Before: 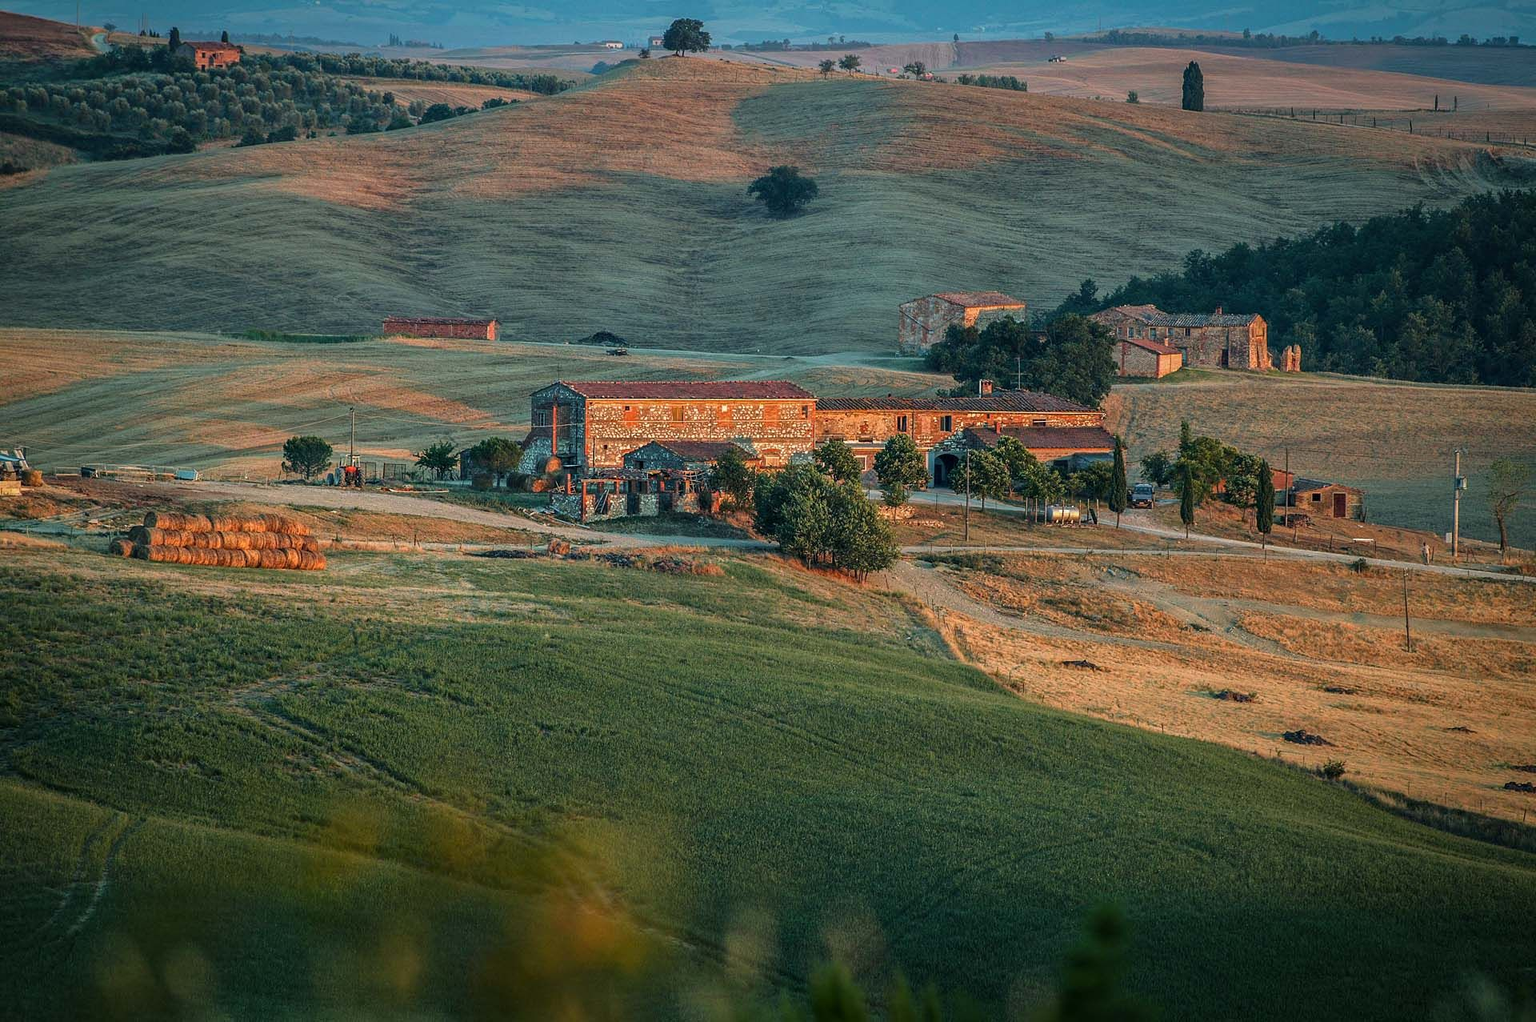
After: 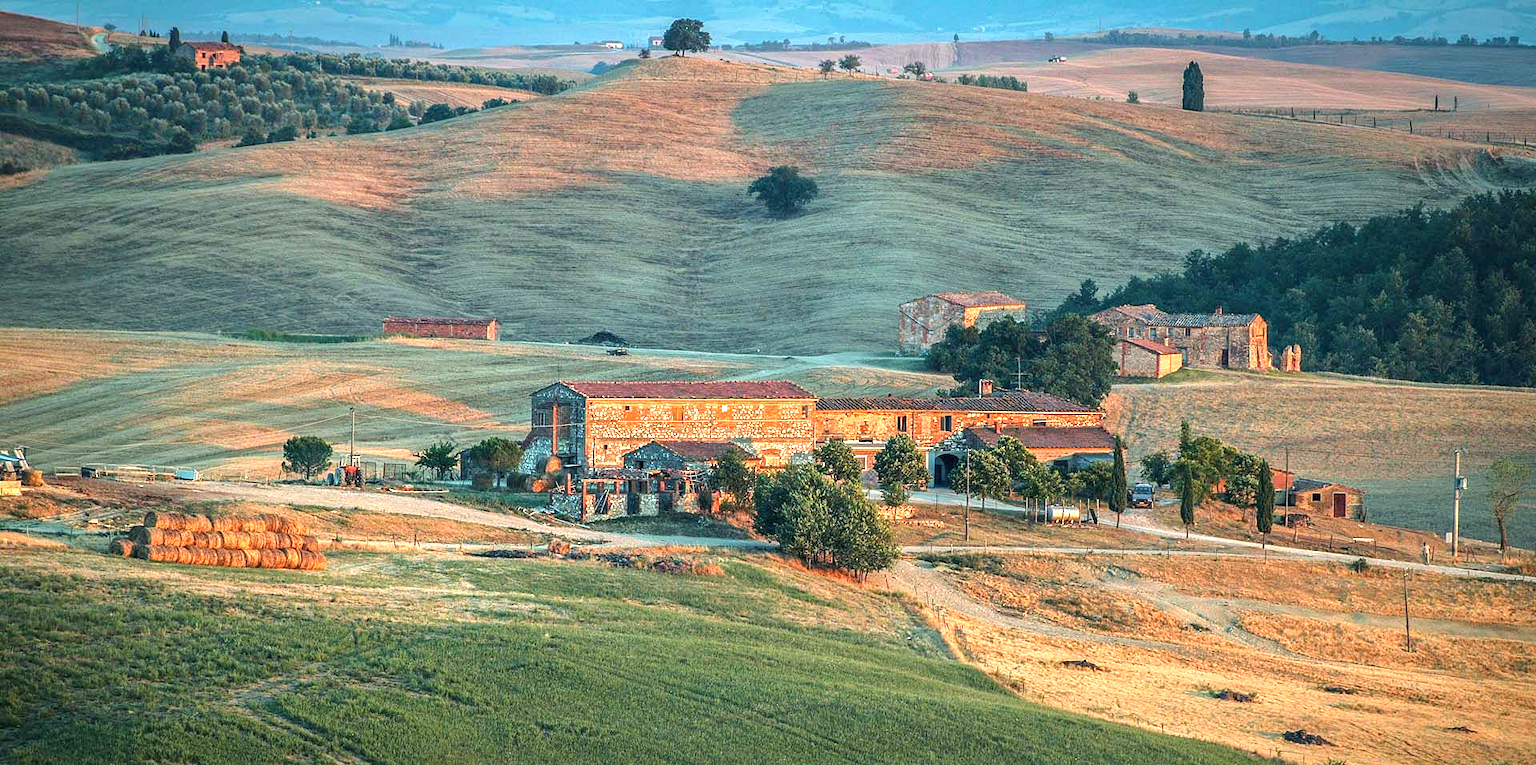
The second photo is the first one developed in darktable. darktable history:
exposure: black level correction 0, exposure 1.2 EV, compensate exposure bias true, compensate highlight preservation false
crop: bottom 24.987%
